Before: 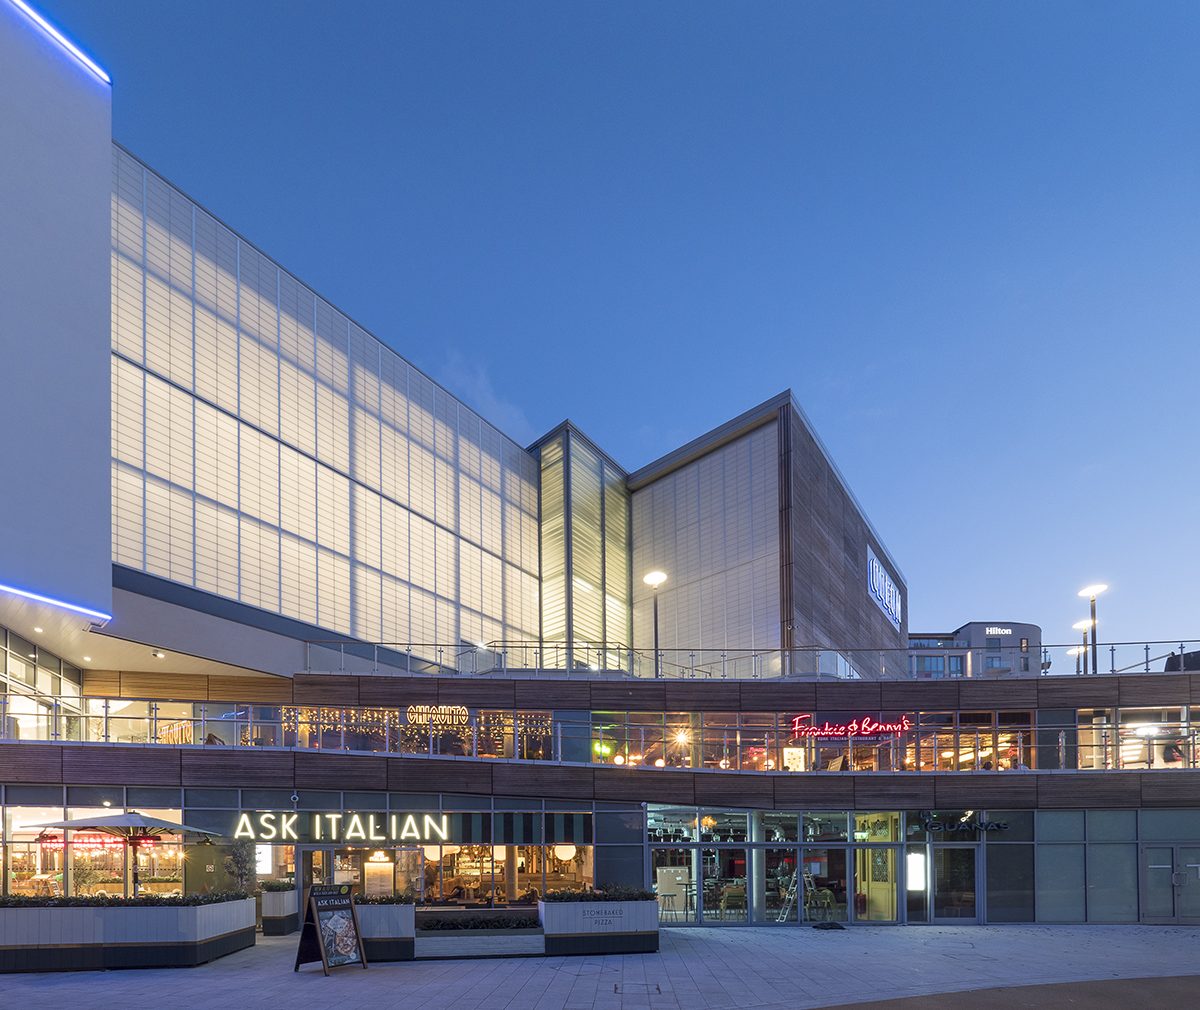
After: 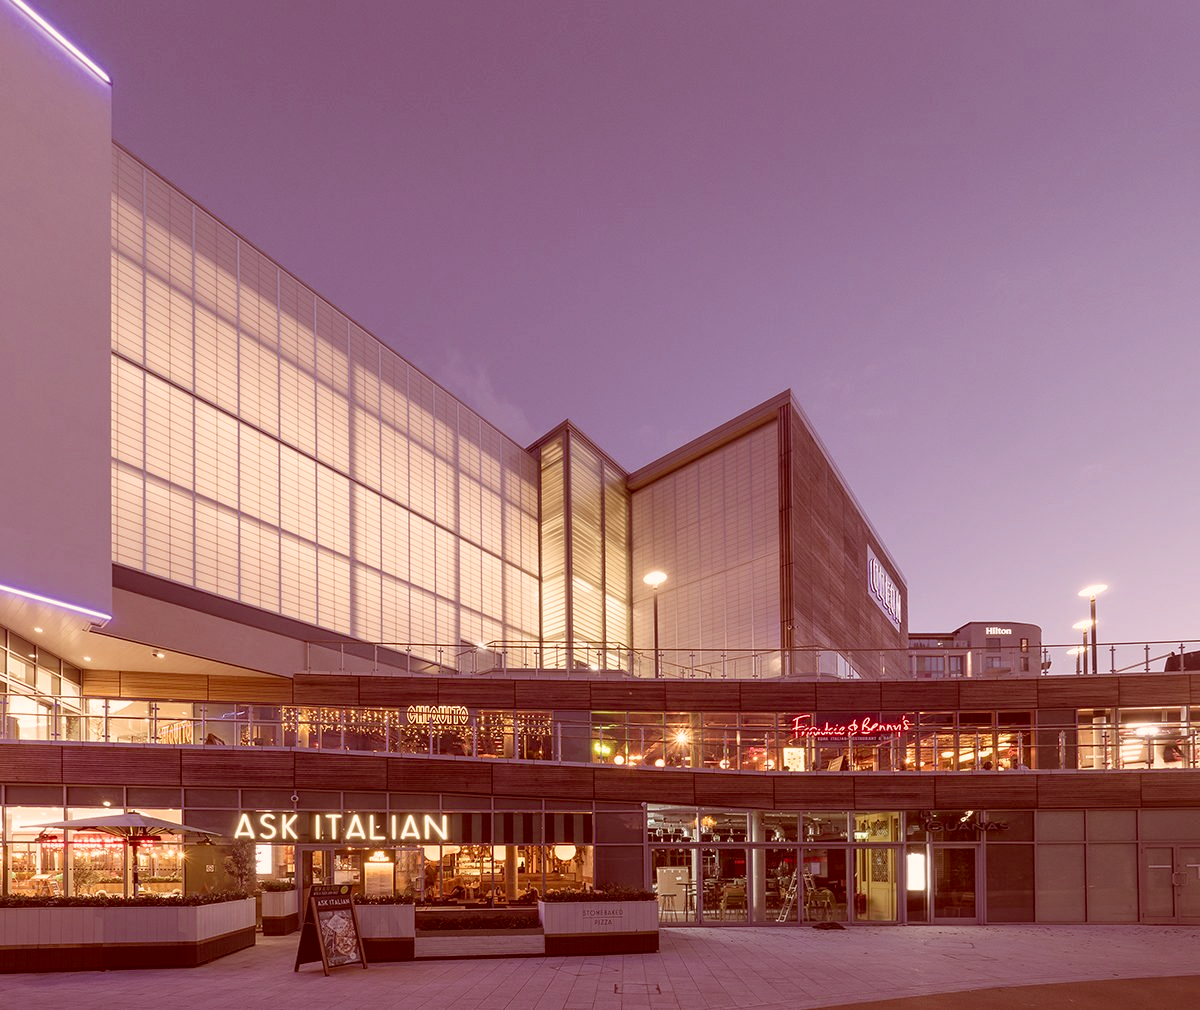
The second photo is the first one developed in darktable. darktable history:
contrast brightness saturation: saturation -0.051
color correction: highlights a* 9.04, highlights b* 8.74, shadows a* 39.36, shadows b* 39.73, saturation 0.824
